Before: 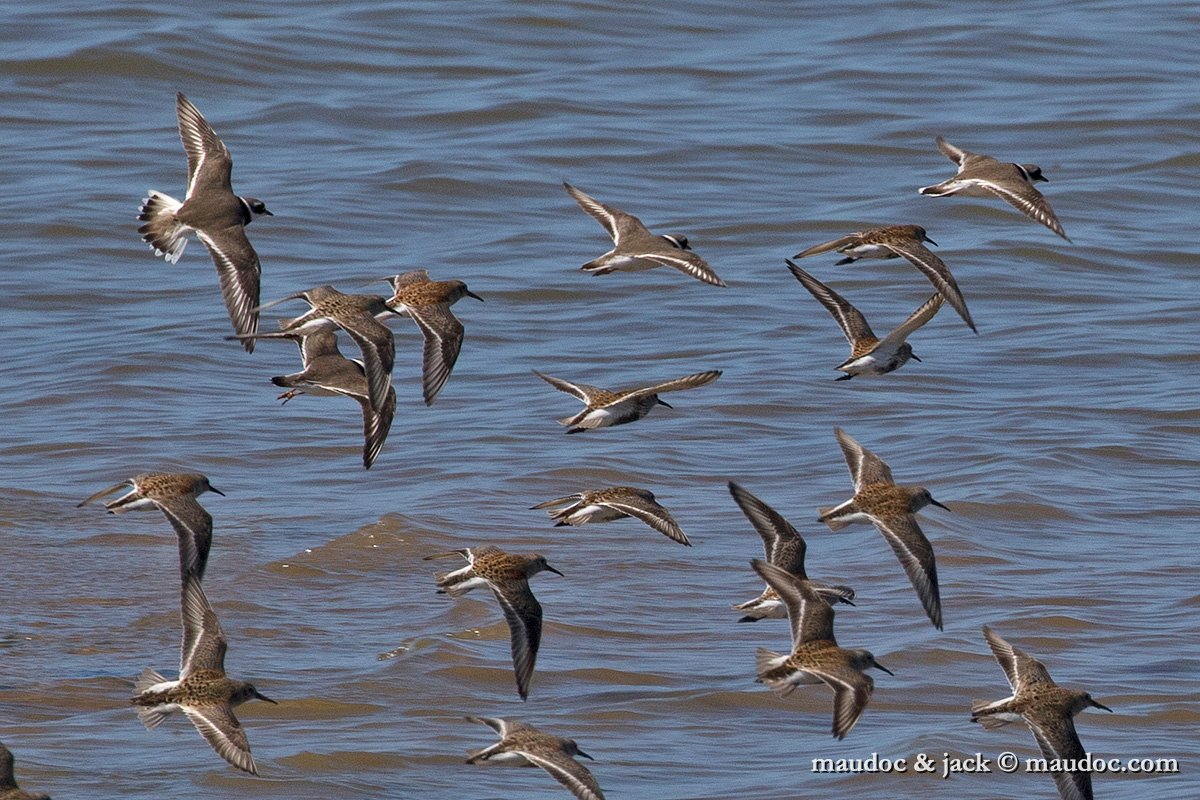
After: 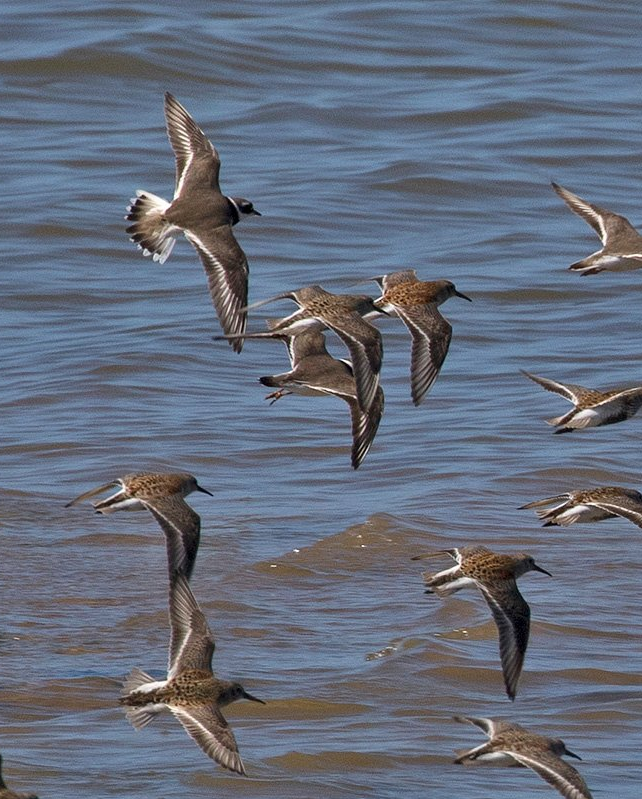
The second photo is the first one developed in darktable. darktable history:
crop: left 1.017%, right 45.403%, bottom 0.081%
